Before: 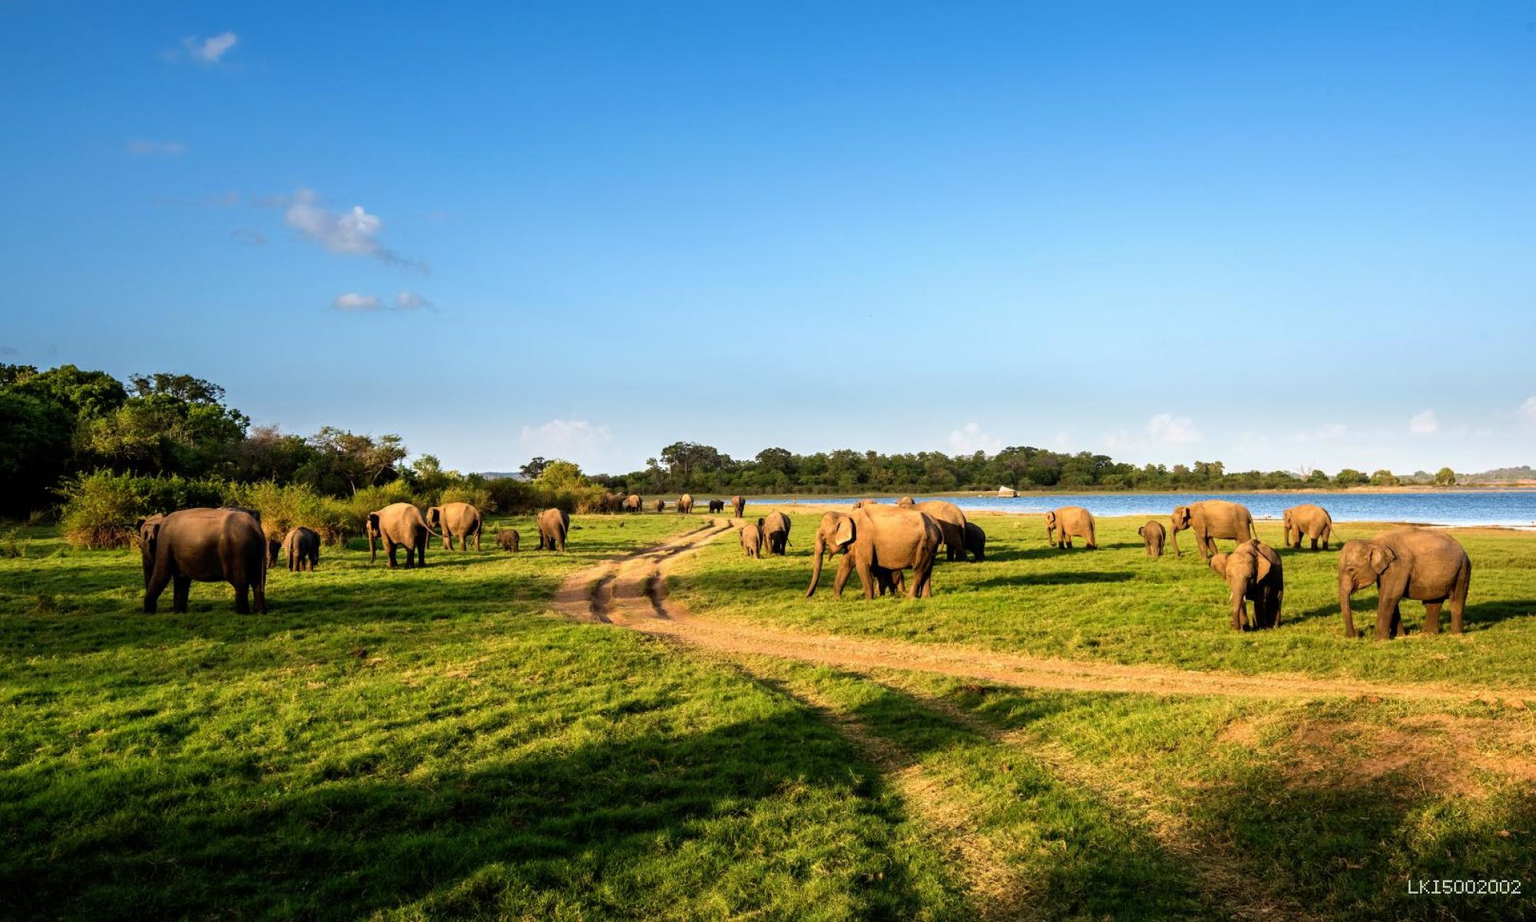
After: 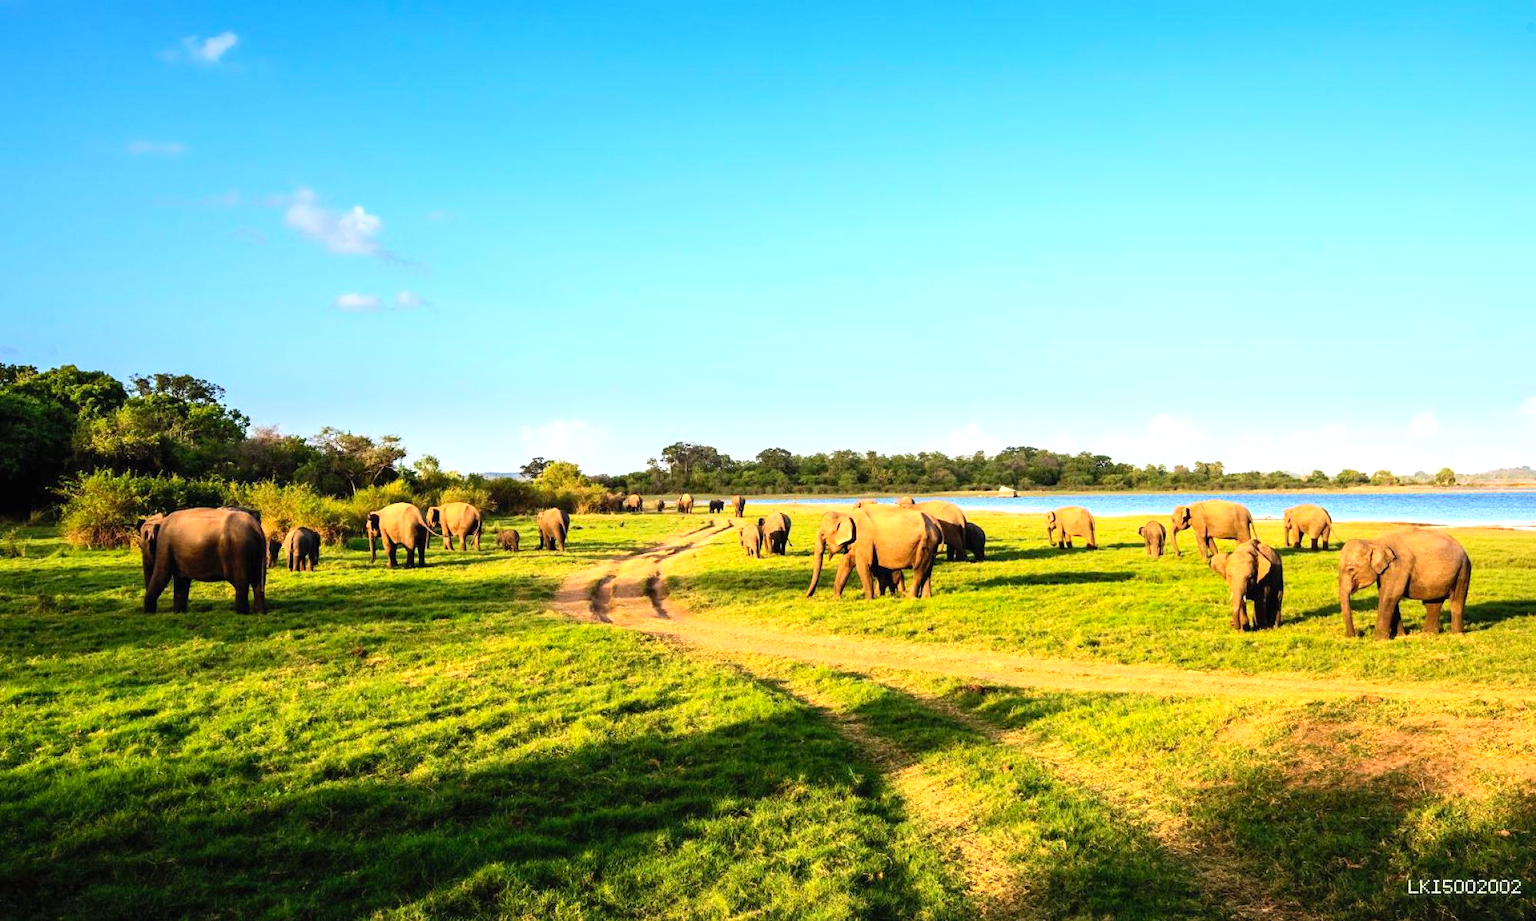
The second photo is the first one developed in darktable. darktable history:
exposure: black level correction 0, exposure 0.5 EV, compensate exposure bias true, compensate highlight preservation false
contrast brightness saturation: contrast 0.2, brightness 0.16, saturation 0.22
